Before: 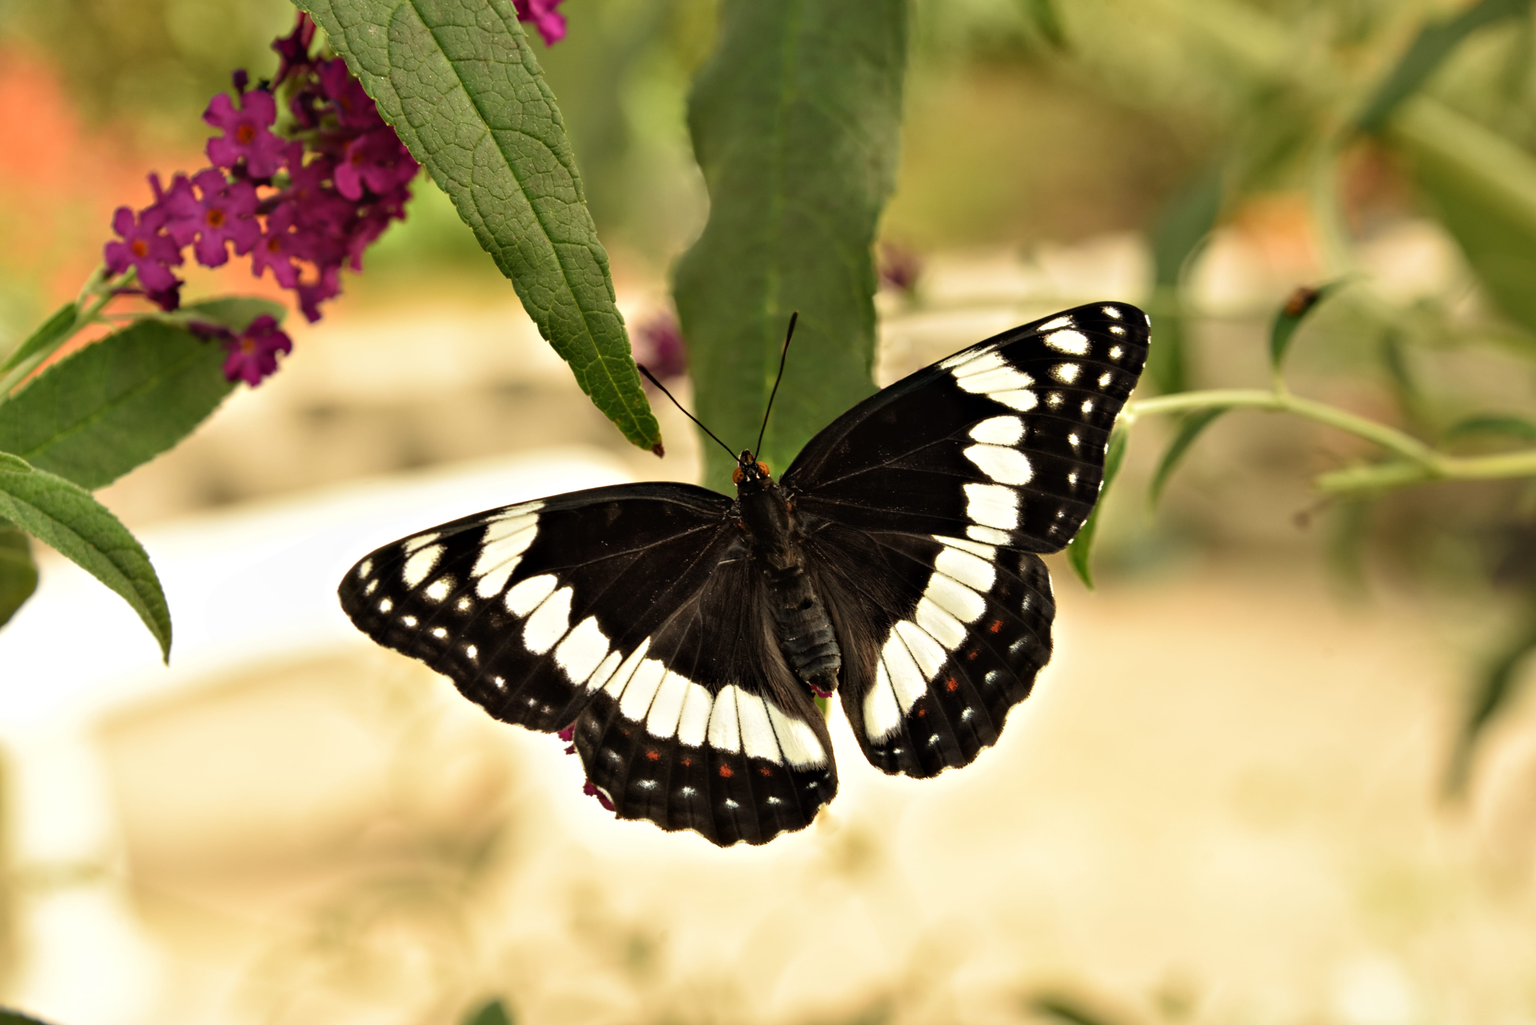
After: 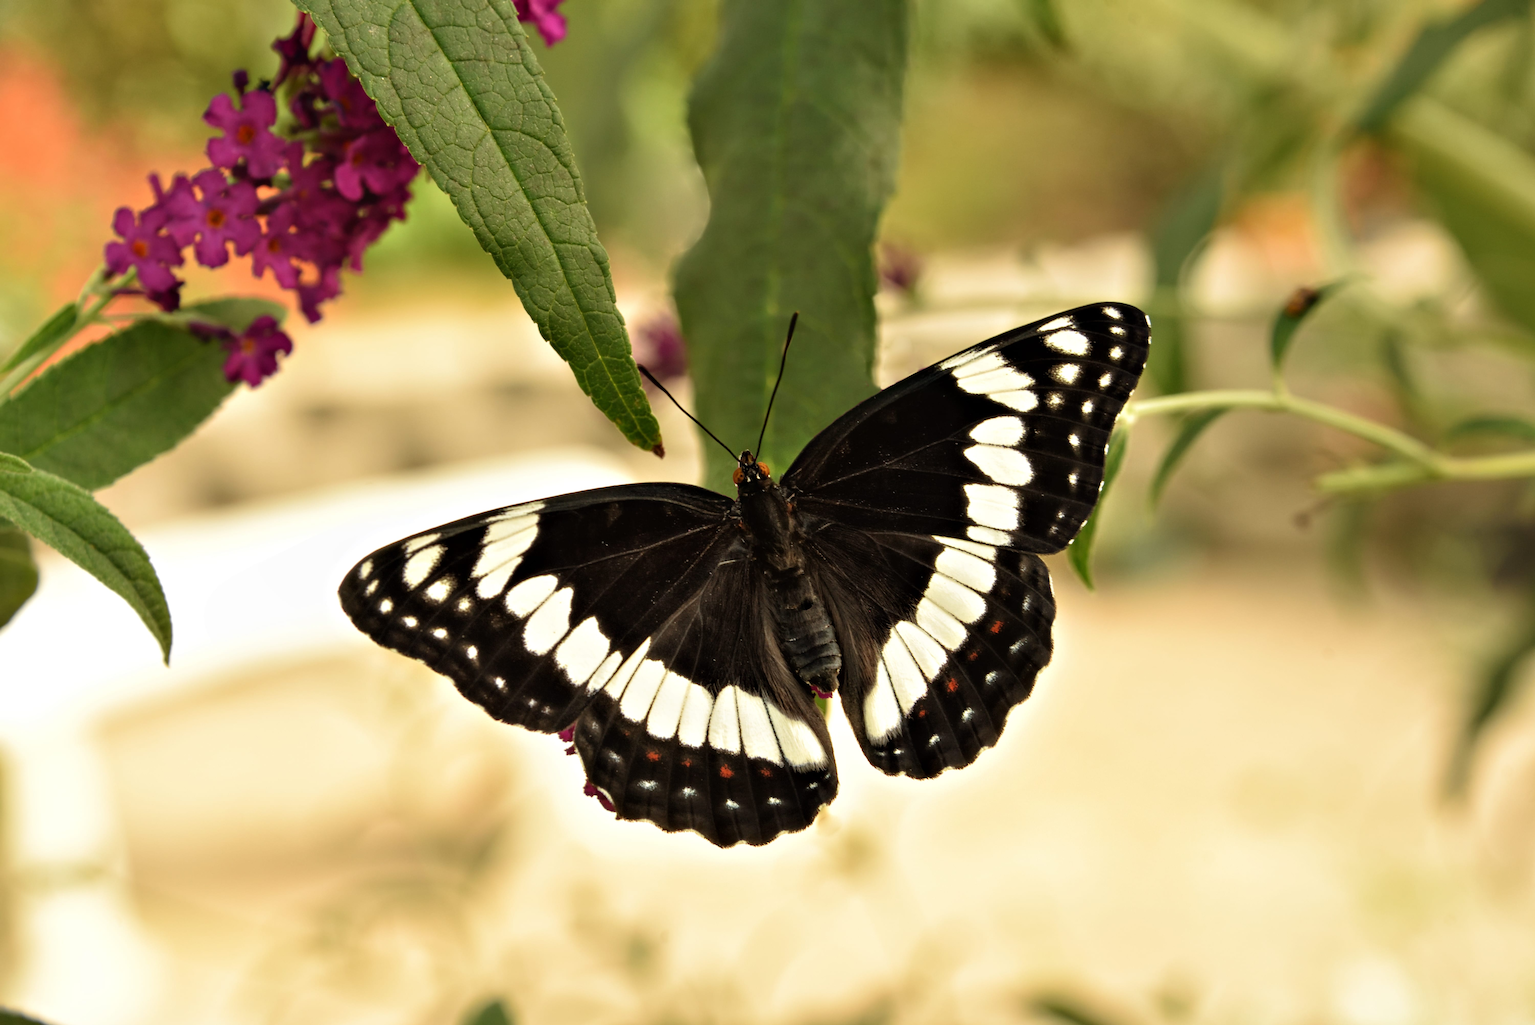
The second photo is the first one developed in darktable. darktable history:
sharpen: radius 1
white balance: emerald 1
